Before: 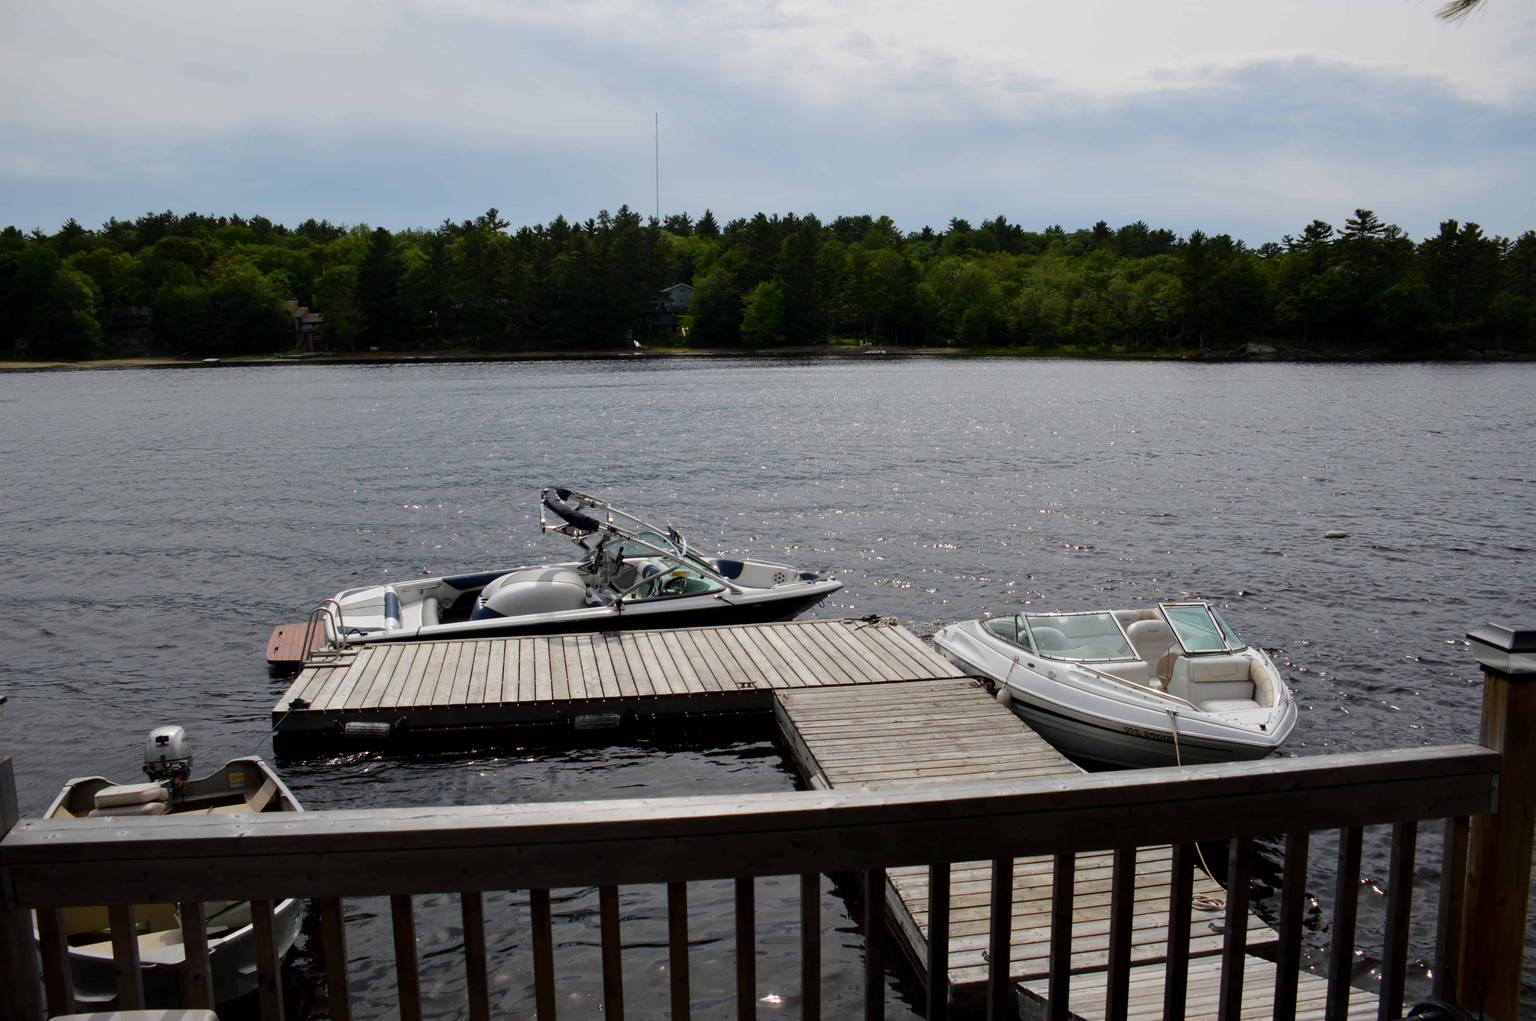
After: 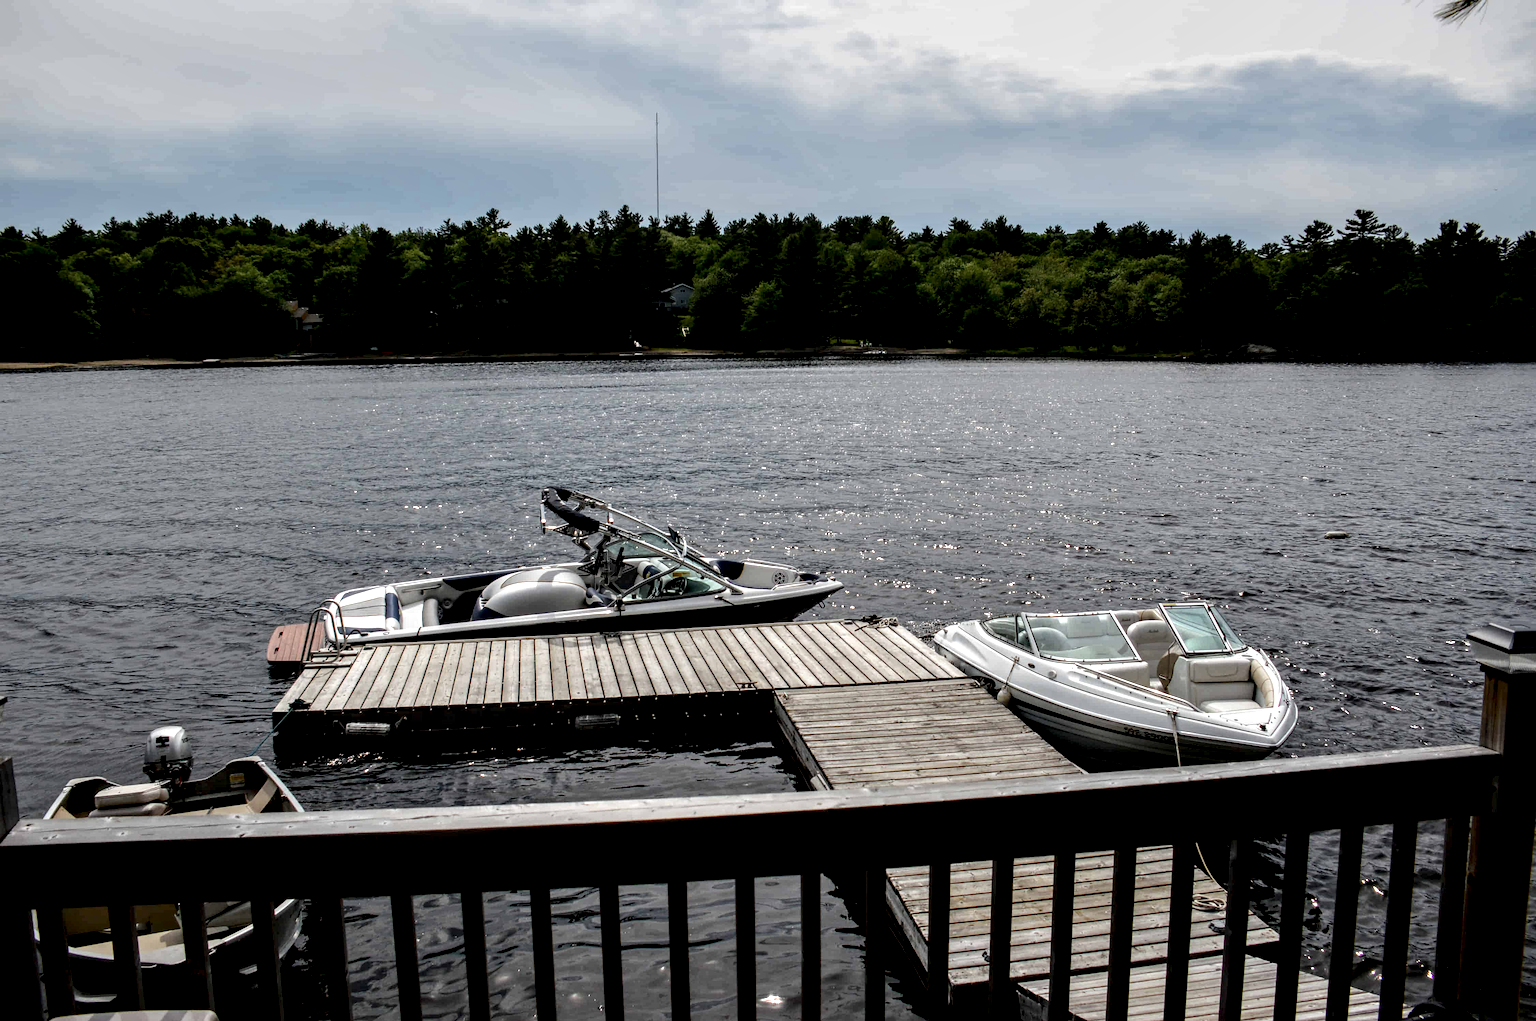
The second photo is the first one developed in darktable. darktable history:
local contrast: detail 203%
sharpen: amount 0.2
